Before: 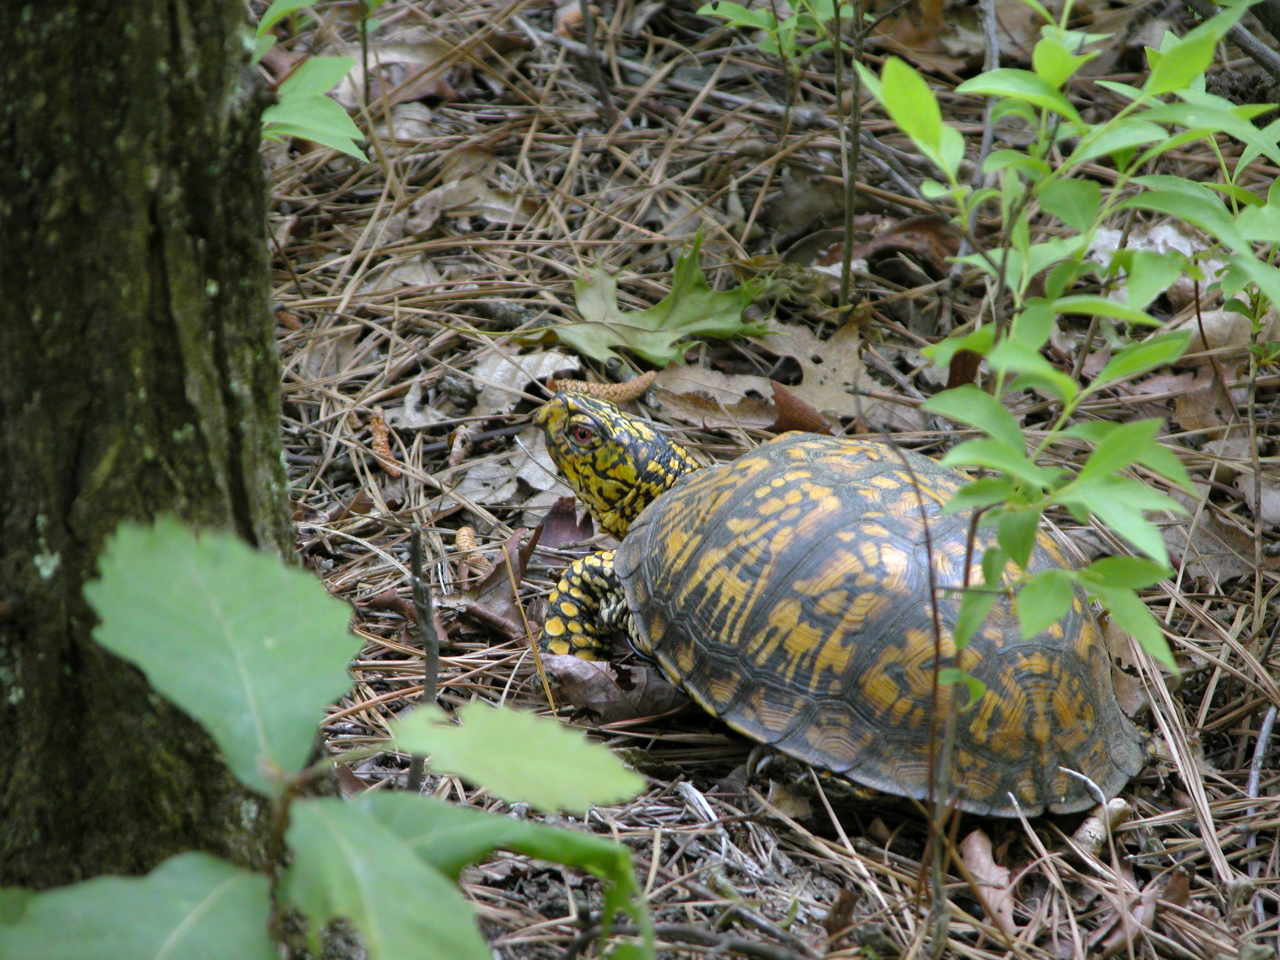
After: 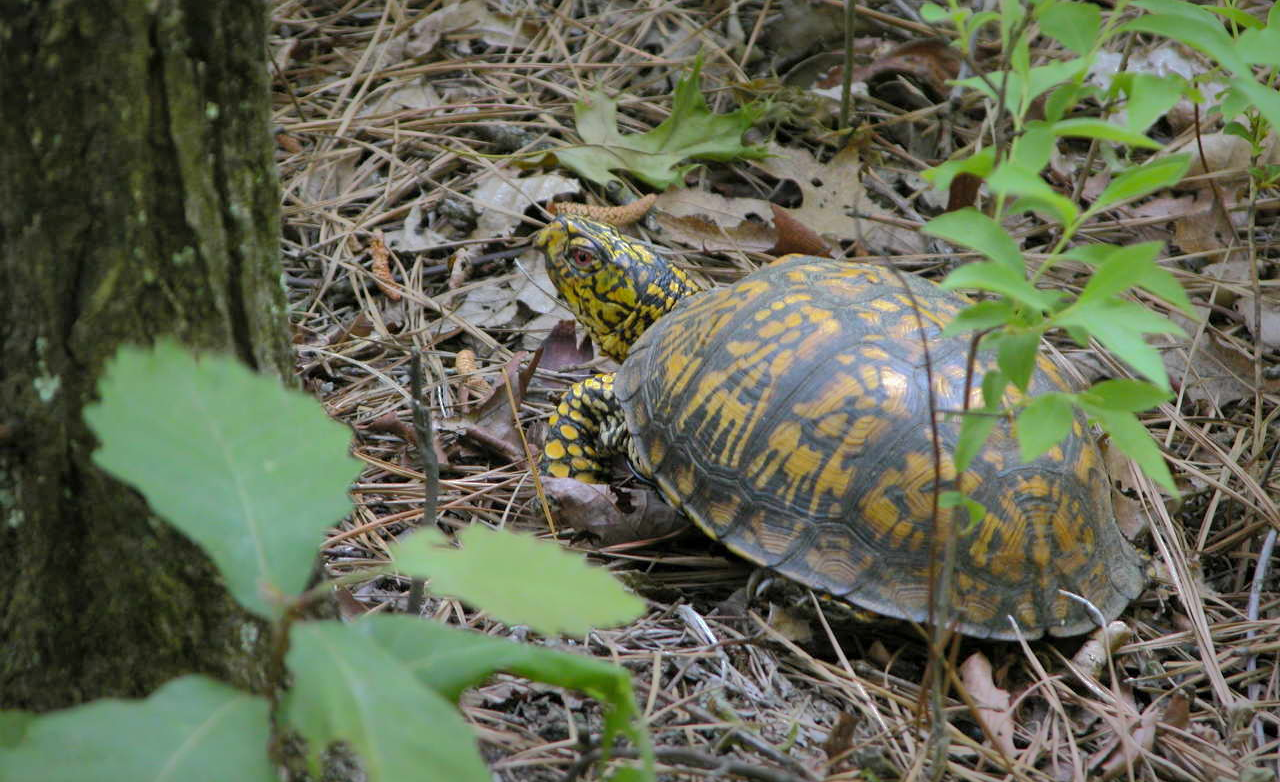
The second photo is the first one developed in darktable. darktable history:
shadows and highlights: shadows 38, highlights -75.49
crop and rotate: top 18.467%
